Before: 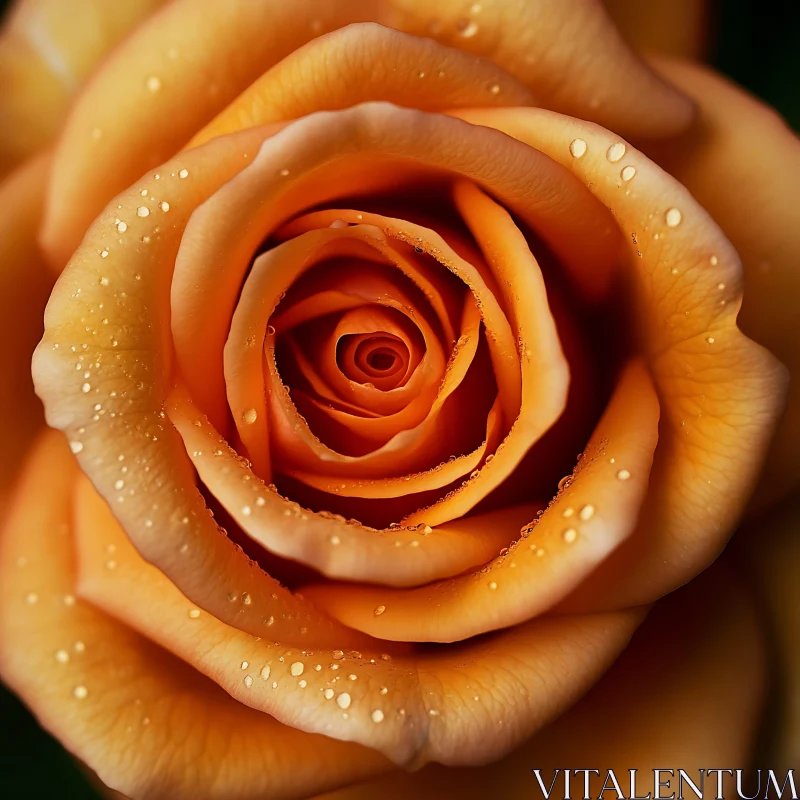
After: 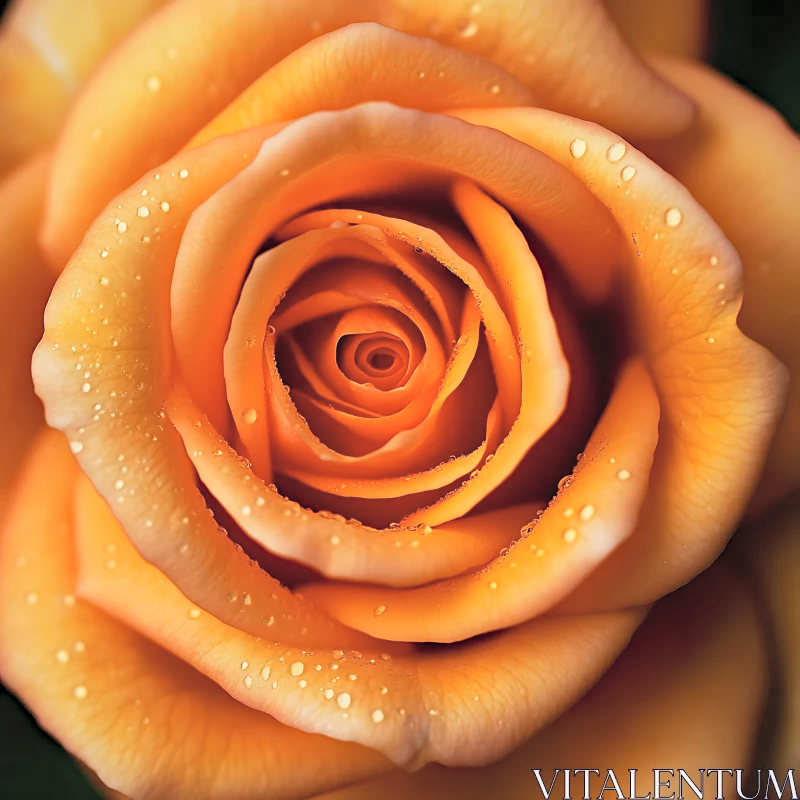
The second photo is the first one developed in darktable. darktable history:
haze removal: compatibility mode true, adaptive false
contrast brightness saturation: brightness 0.286
